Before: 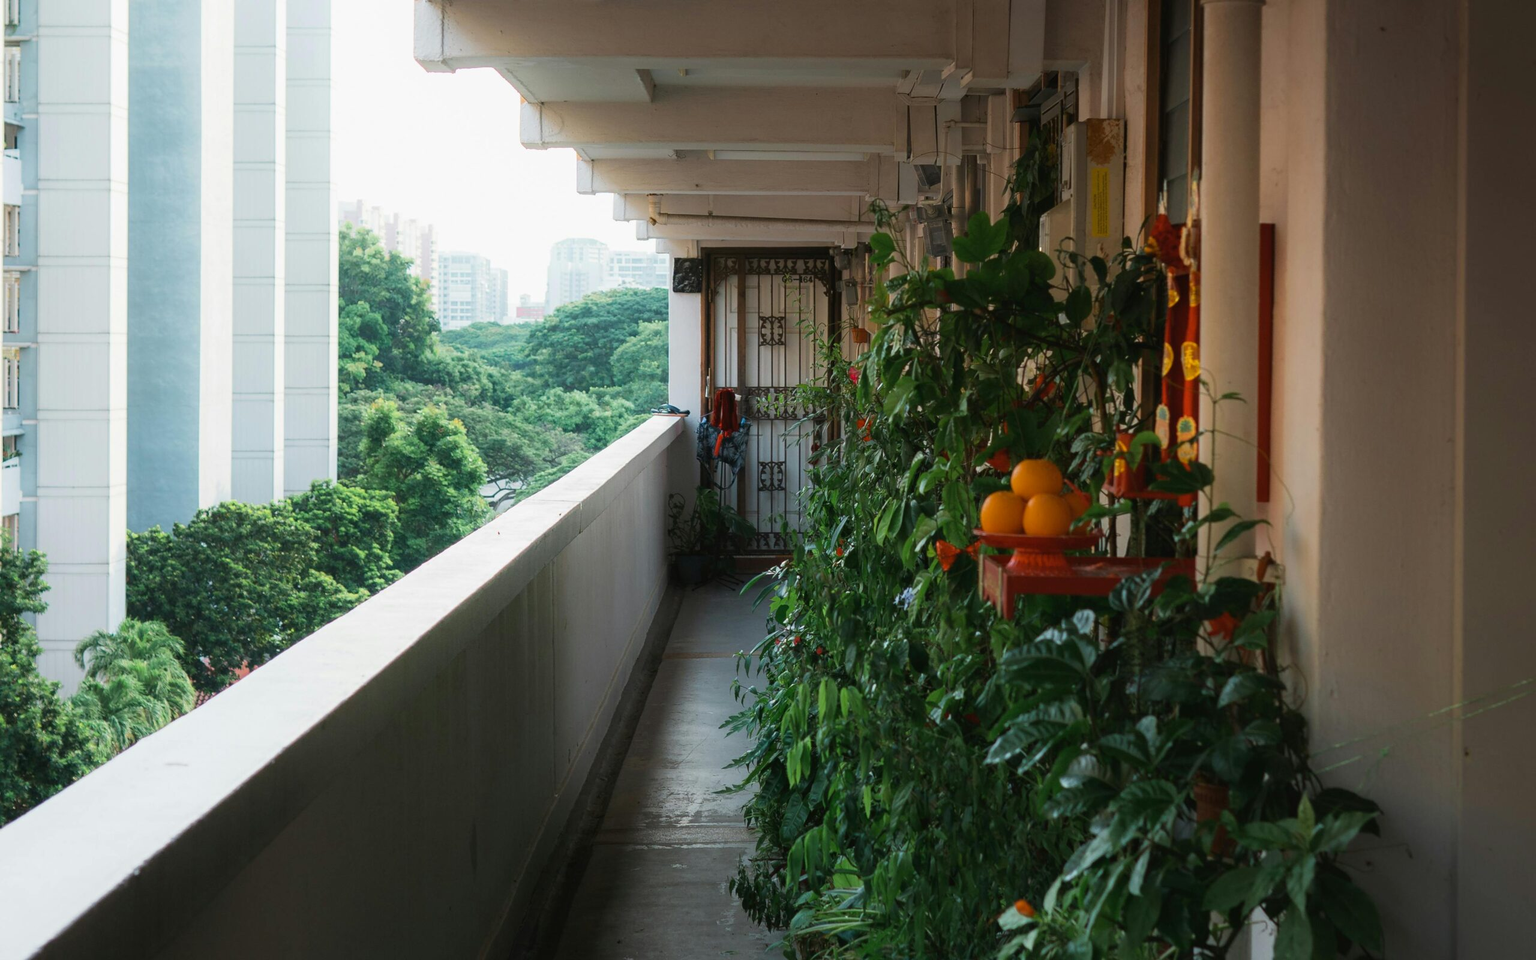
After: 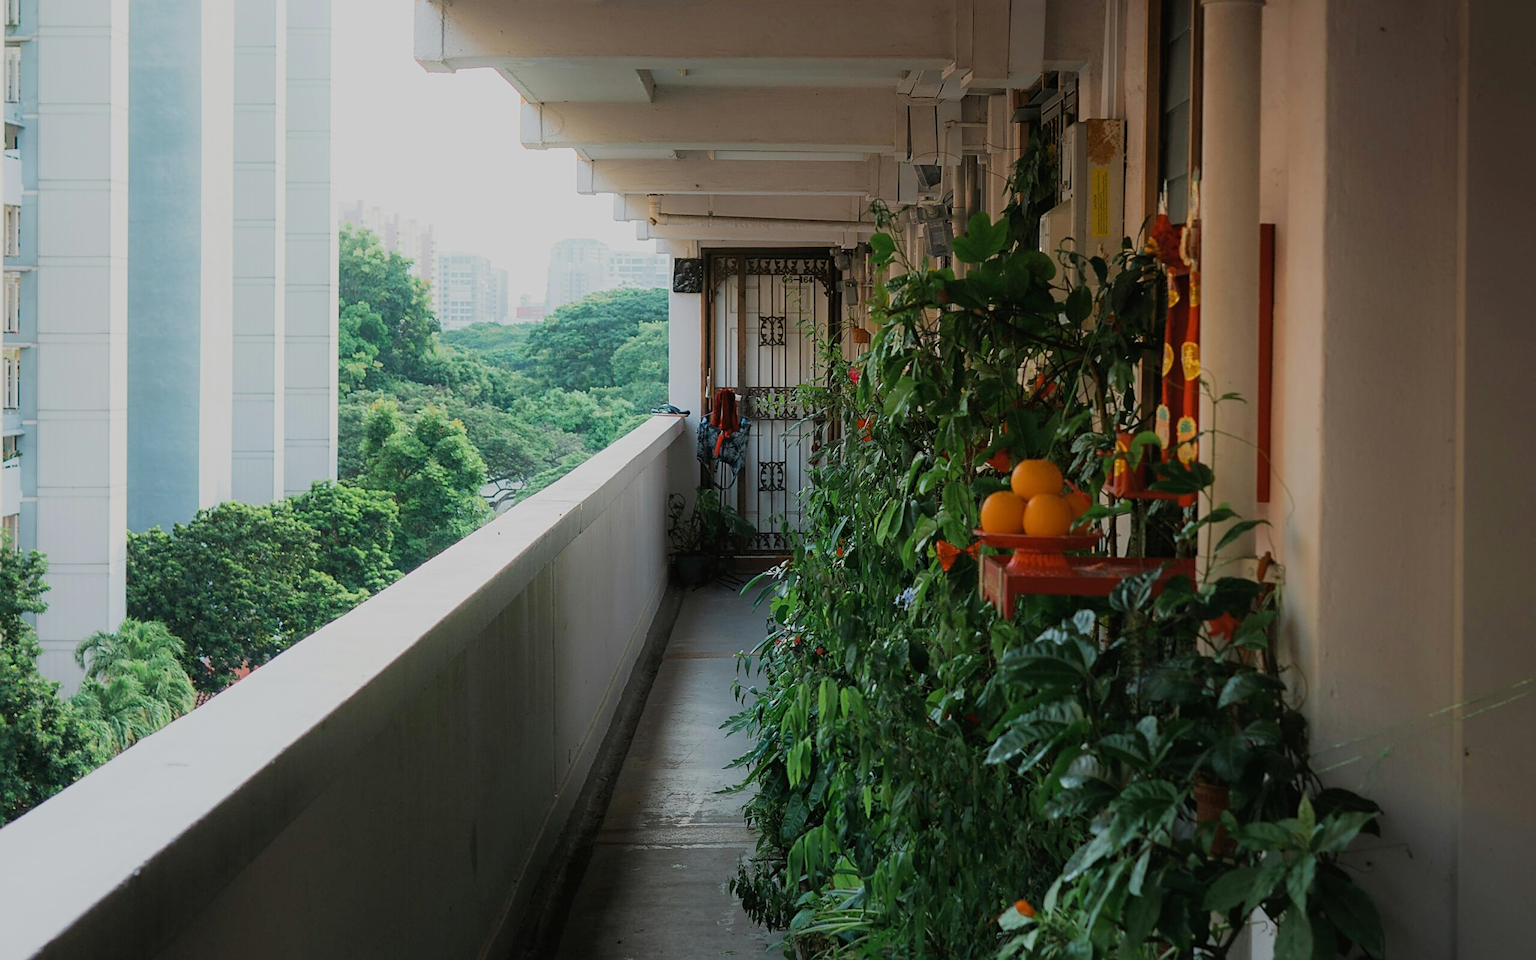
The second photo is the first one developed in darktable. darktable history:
filmic rgb: black relative exposure -13 EV, threshold 3 EV, target white luminance 85%, hardness 6.3, latitude 42.11%, contrast 0.858, shadows ↔ highlights balance 8.63%, color science v4 (2020), enable highlight reconstruction true
sharpen: on, module defaults
